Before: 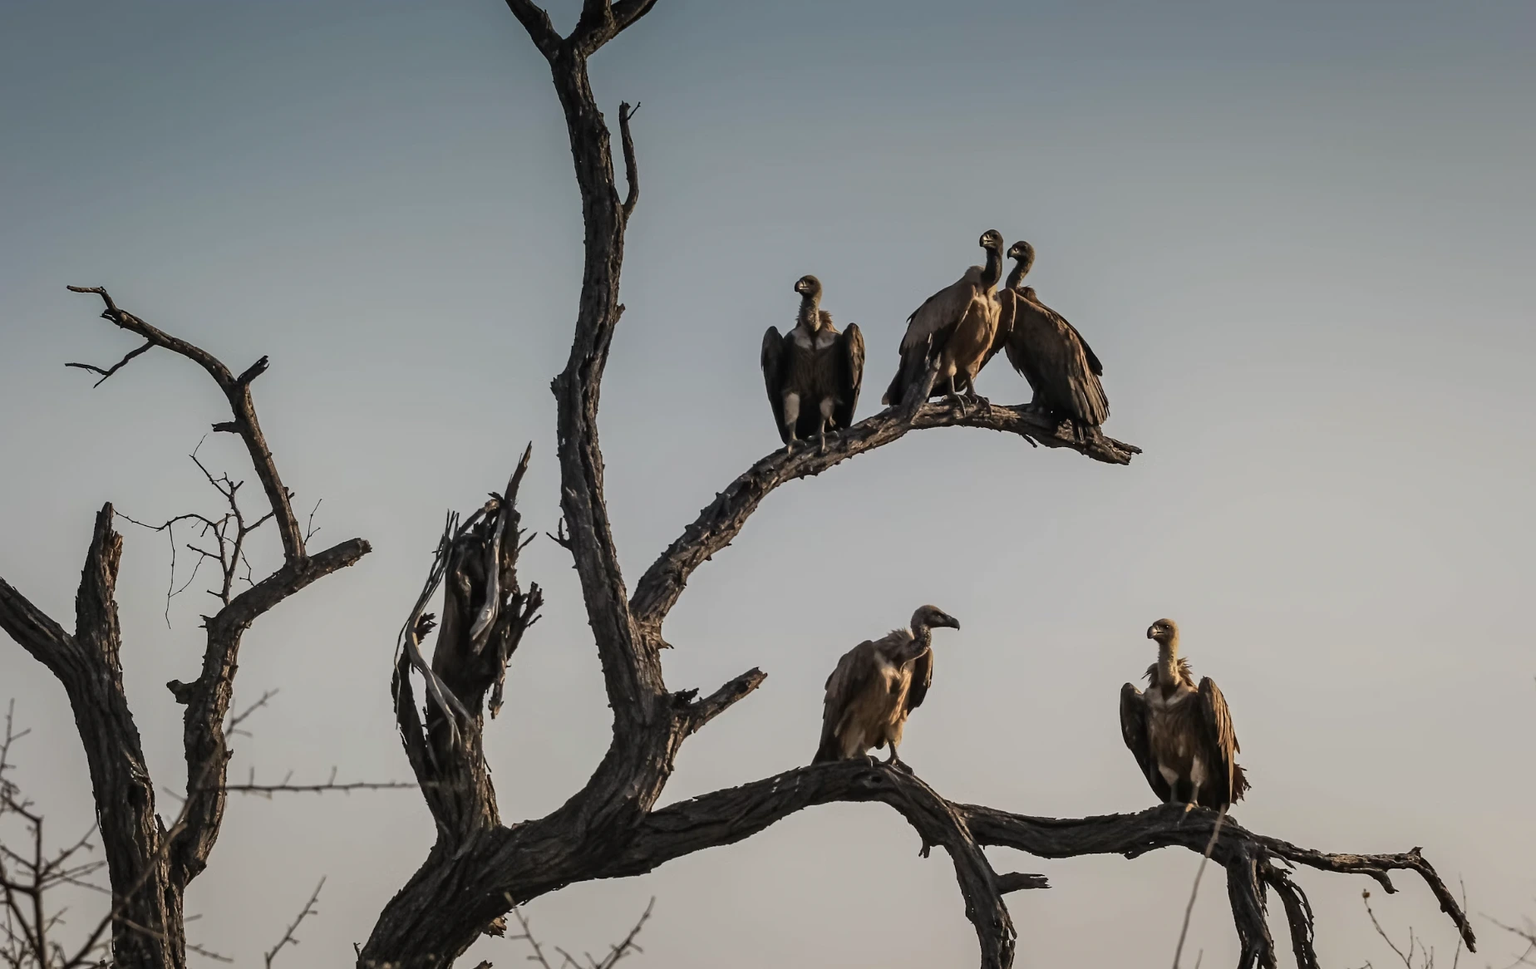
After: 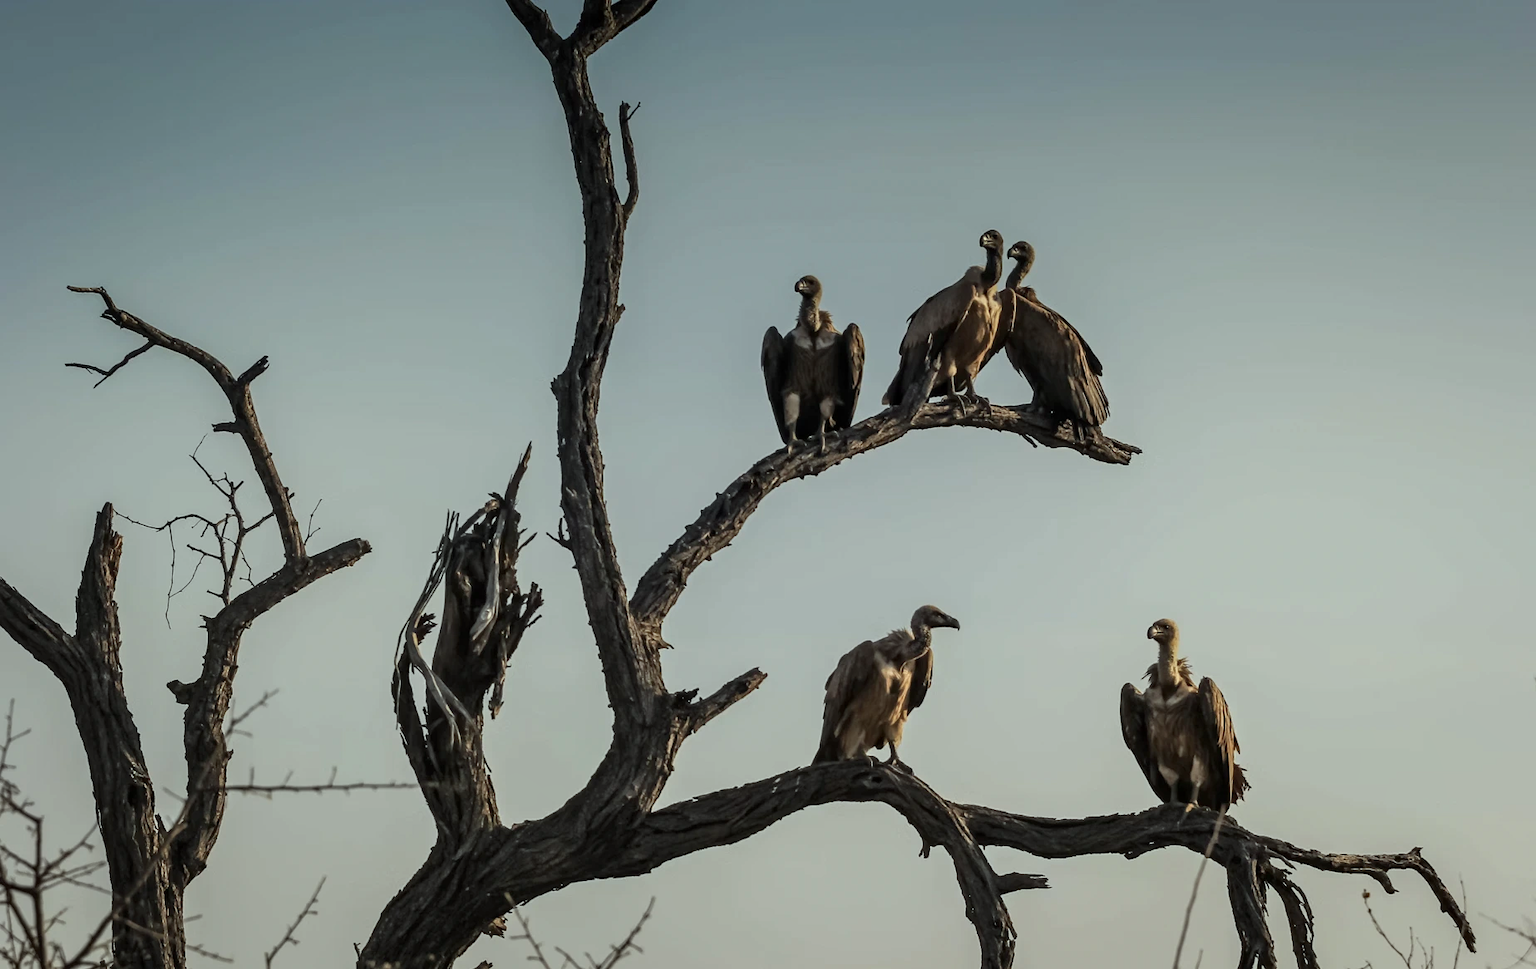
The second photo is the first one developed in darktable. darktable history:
local contrast: highlights 100%, shadows 100%, detail 120%, midtone range 0.2
color correction: highlights a* -6.69, highlights b* 0.49
